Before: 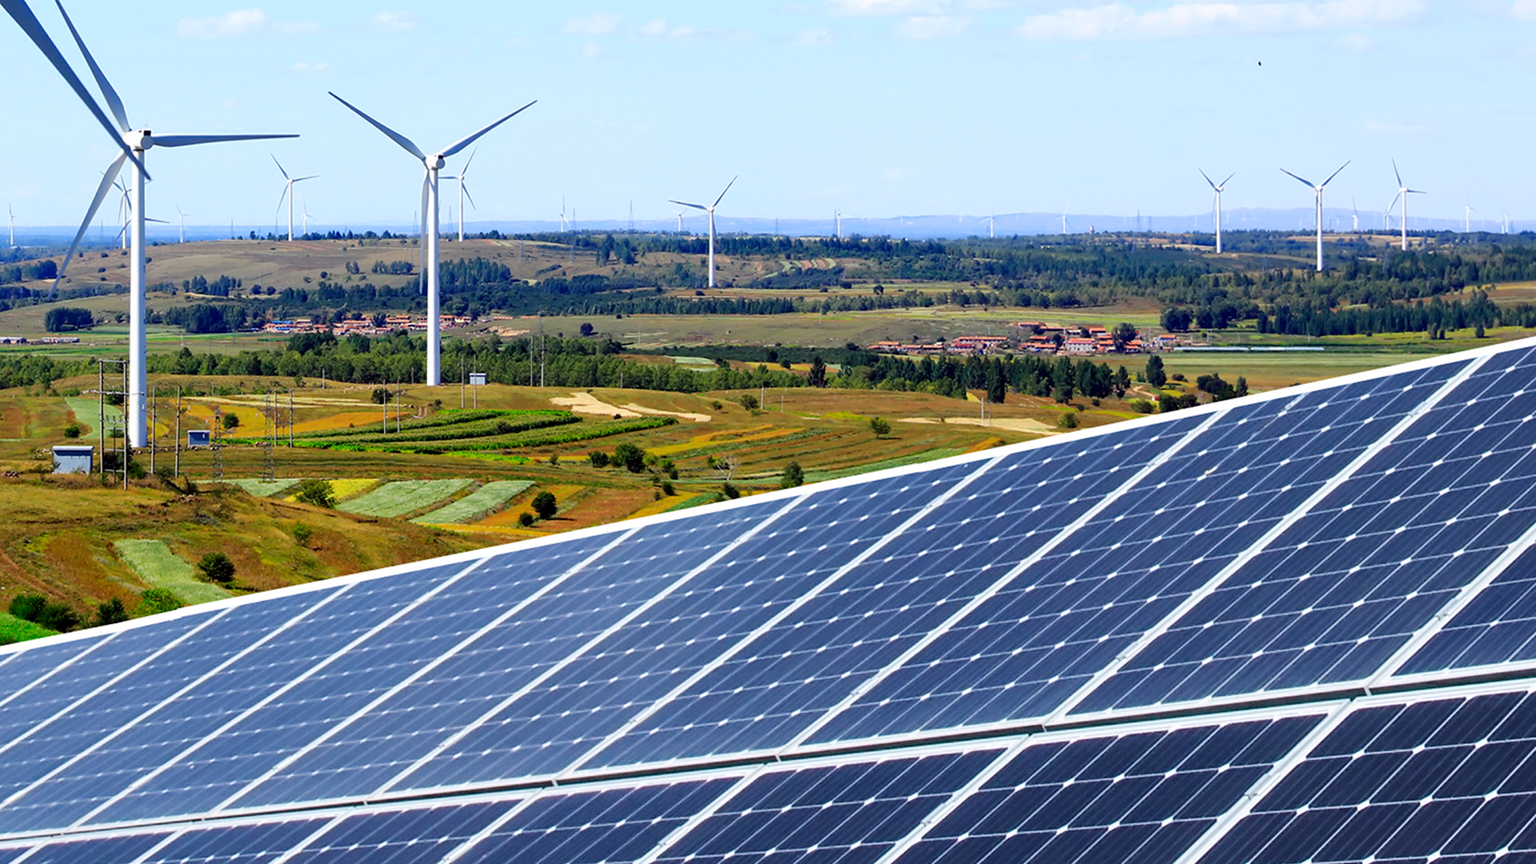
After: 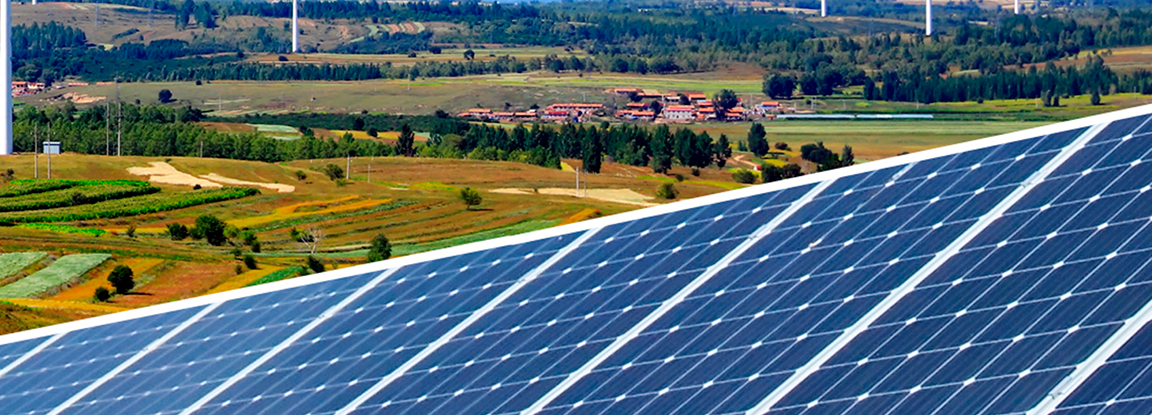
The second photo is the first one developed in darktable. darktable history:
crop and rotate: left 27.967%, top 27.51%, bottom 26.377%
